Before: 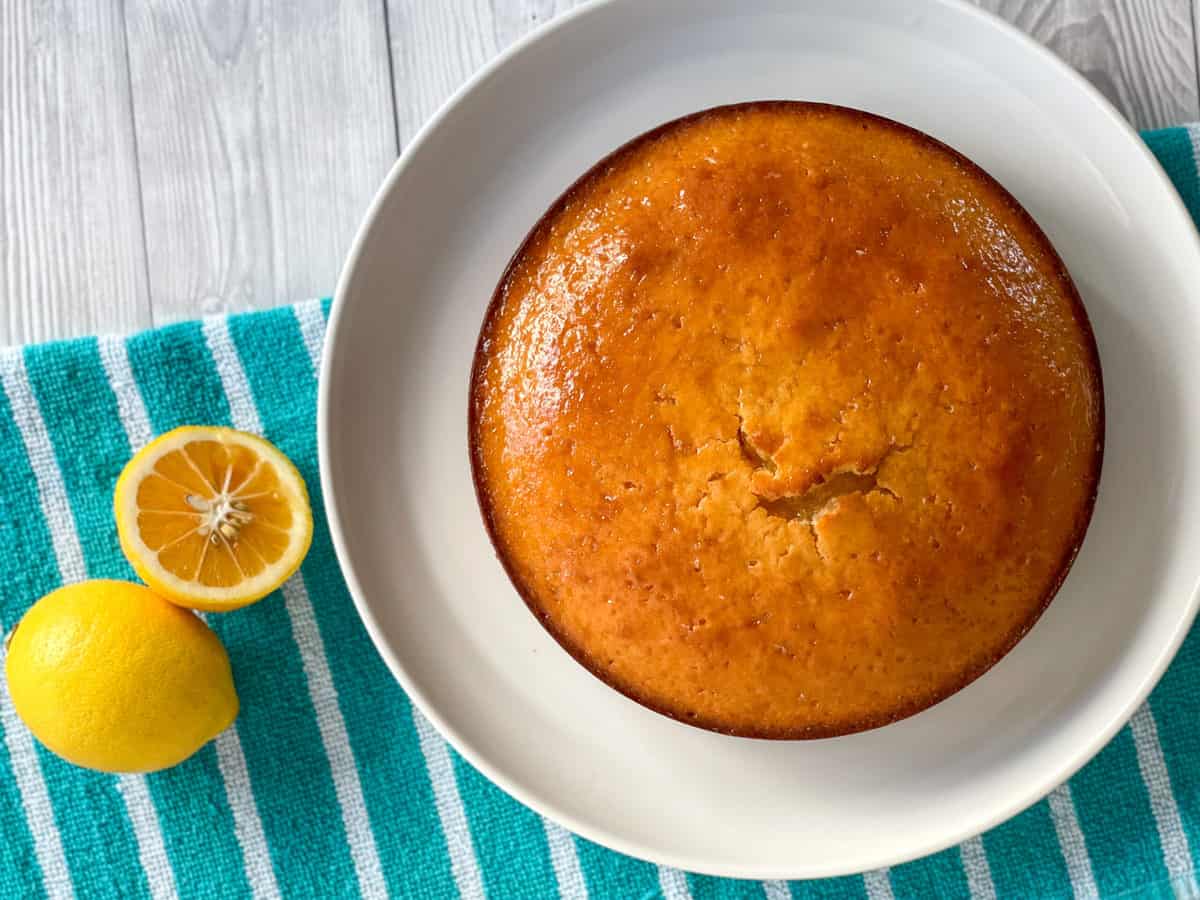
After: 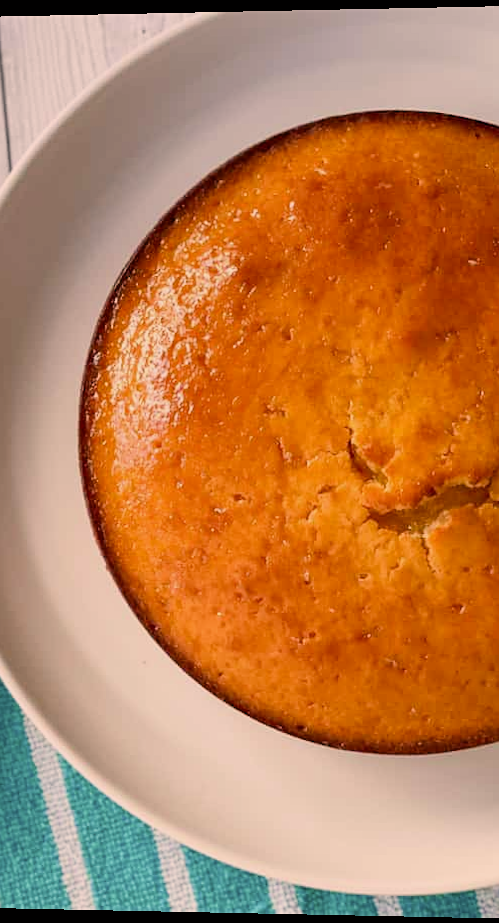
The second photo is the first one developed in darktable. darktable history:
white balance: red 1, blue 1
crop: left 31.229%, right 27.105%
color correction: highlights a* 11.96, highlights b* 11.58
filmic rgb: white relative exposure 3.85 EV, hardness 4.3
sharpen: amount 0.2
rotate and perspective: lens shift (horizontal) -0.055, automatic cropping off
